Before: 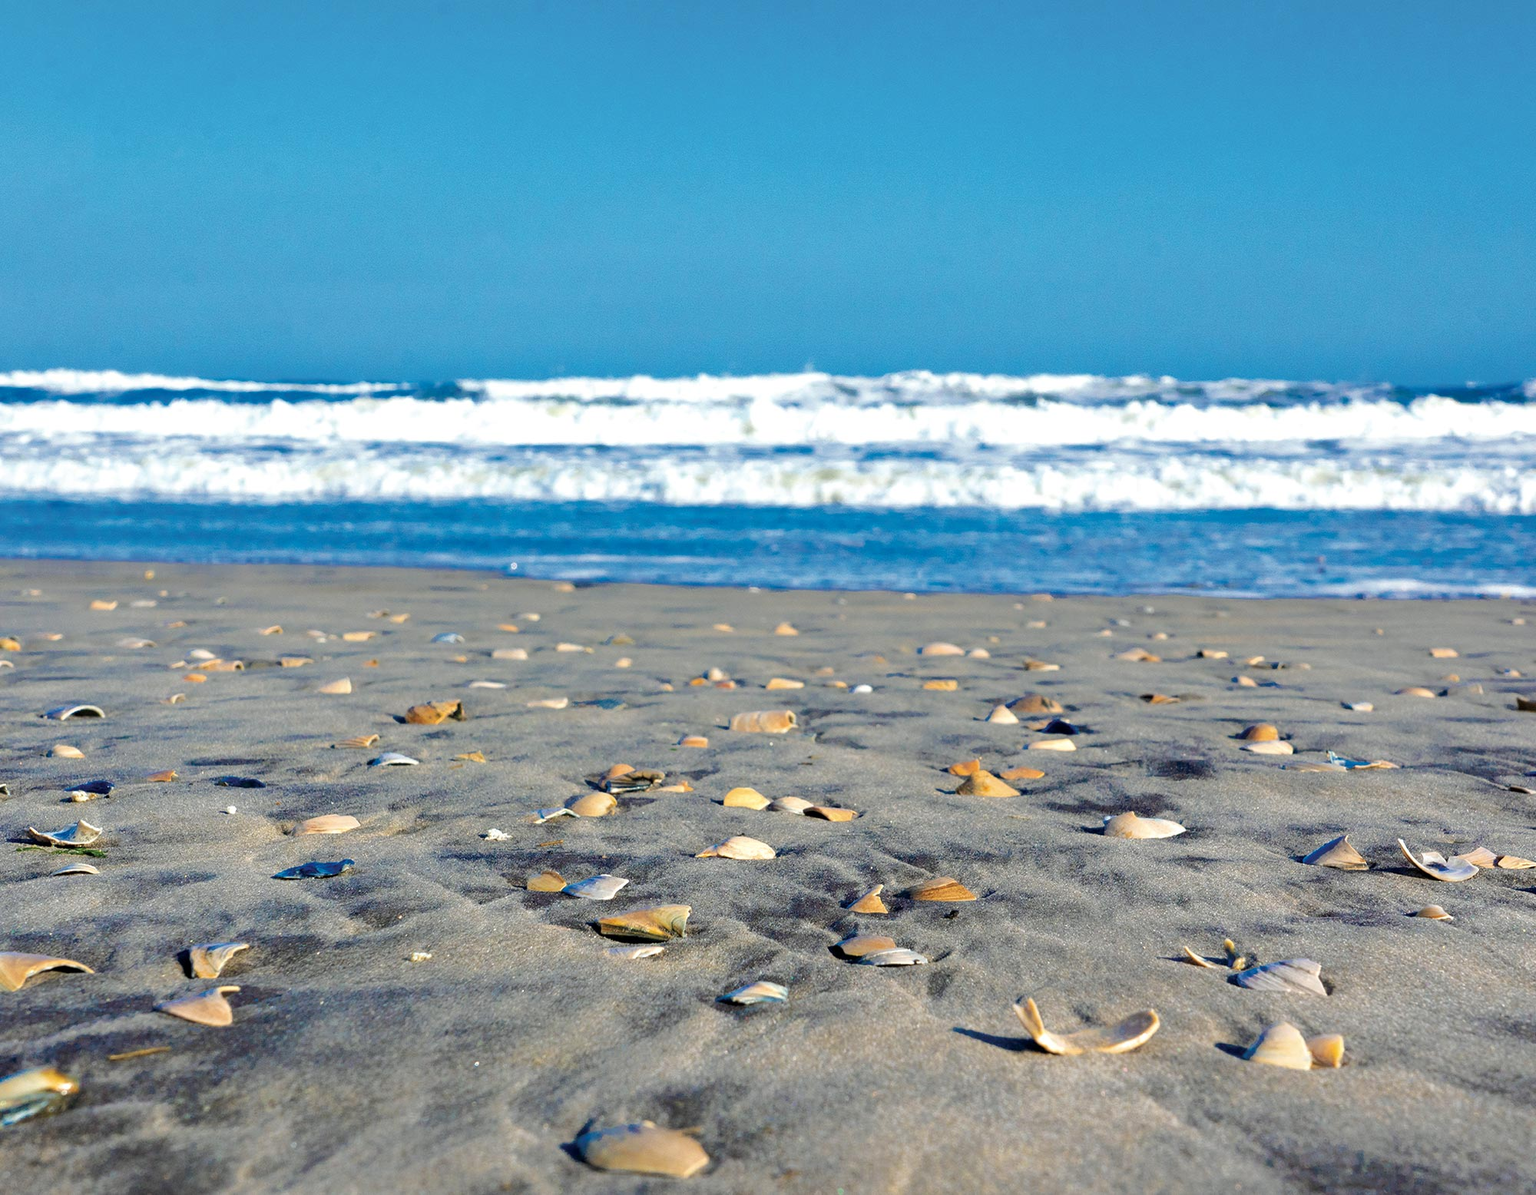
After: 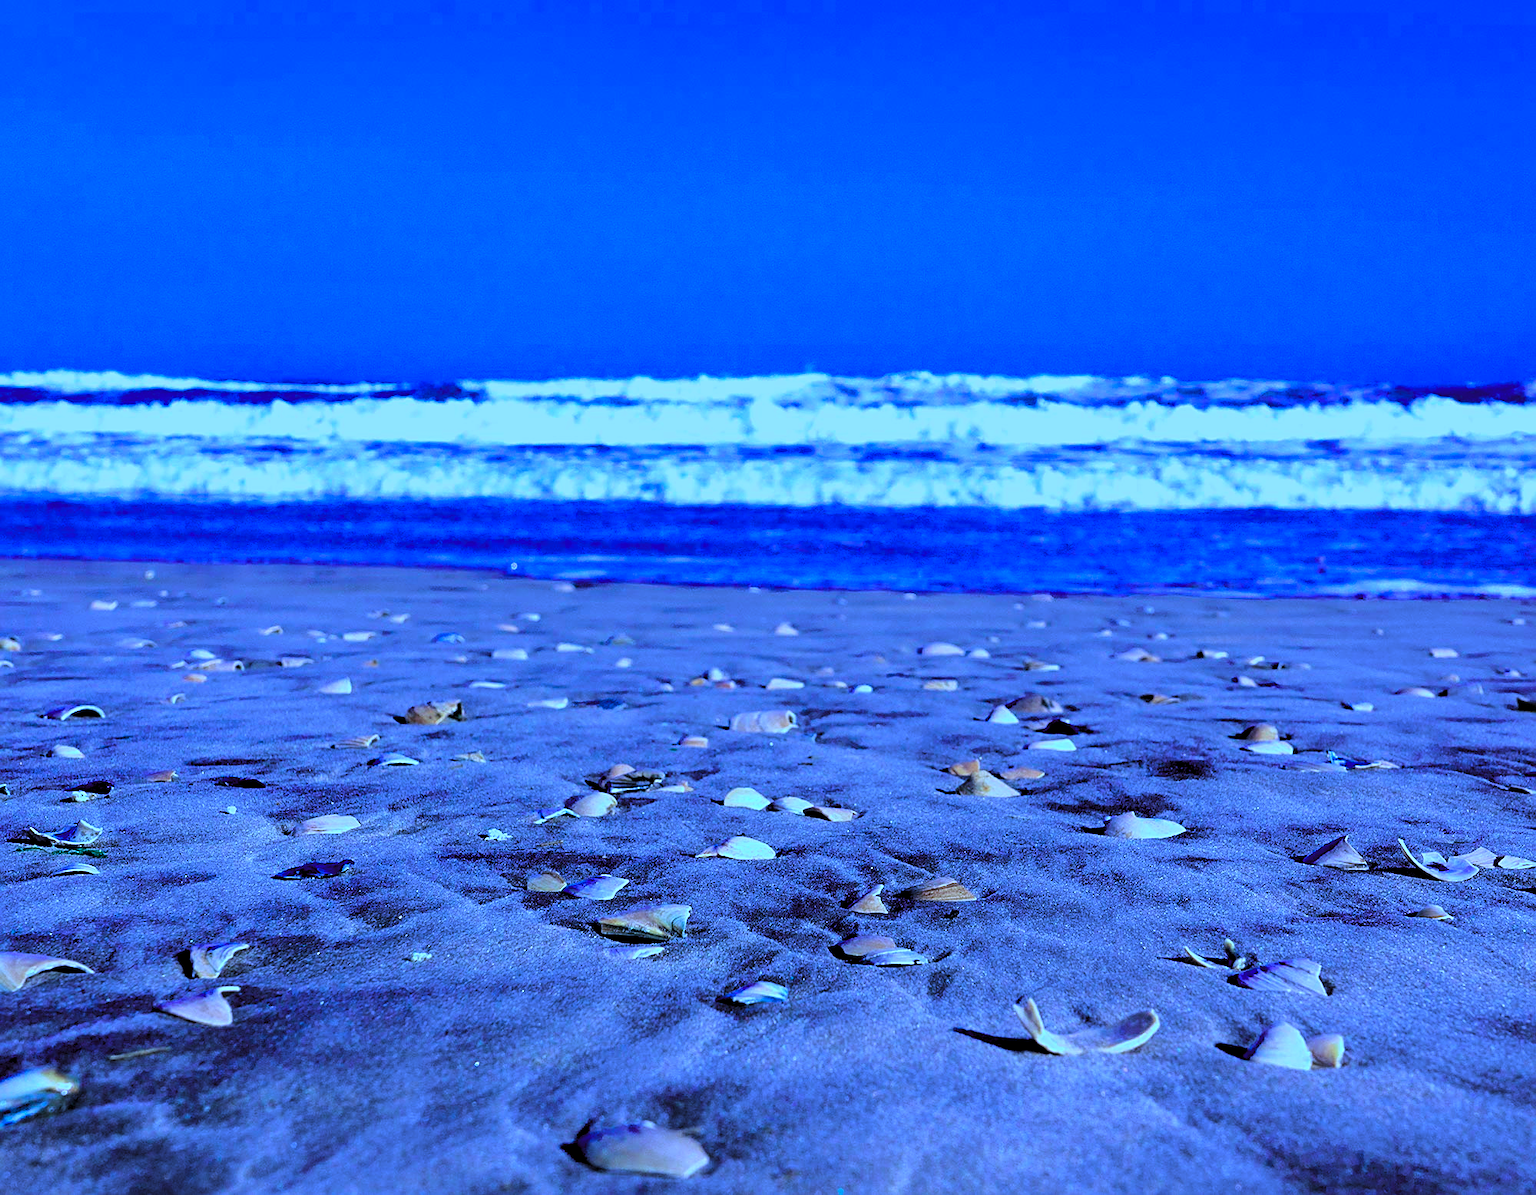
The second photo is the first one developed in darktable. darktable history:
sharpen: on, module defaults
levels: levels [0.116, 0.574, 1]
color calibration: output R [0.948, 0.091, -0.04, 0], output G [-0.3, 1.384, -0.085, 0], output B [-0.108, 0.061, 1.08, 0], illuminant as shot in camera, x 0.484, y 0.43, temperature 2405.29 K
